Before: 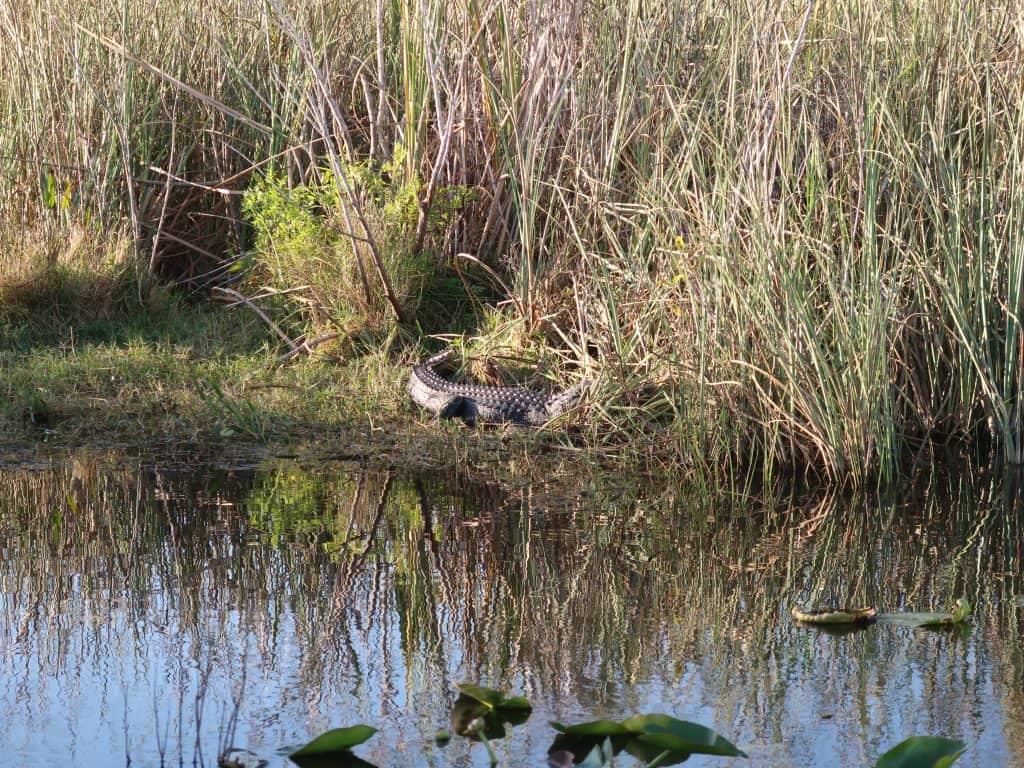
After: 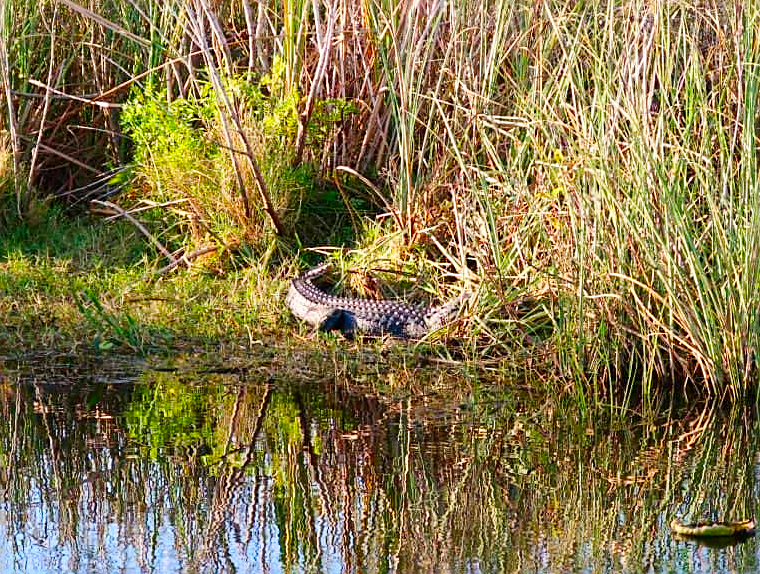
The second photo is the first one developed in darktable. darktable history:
crop and rotate: left 11.867%, top 11.431%, right 13.817%, bottom 13.753%
color correction: highlights b* -0.029, saturation 1.79
sharpen: amount 0.494
tone curve: curves: ch0 [(0, 0) (0.004, 0.001) (0.133, 0.112) (0.325, 0.362) (0.832, 0.893) (1, 1)], preserve colors none
